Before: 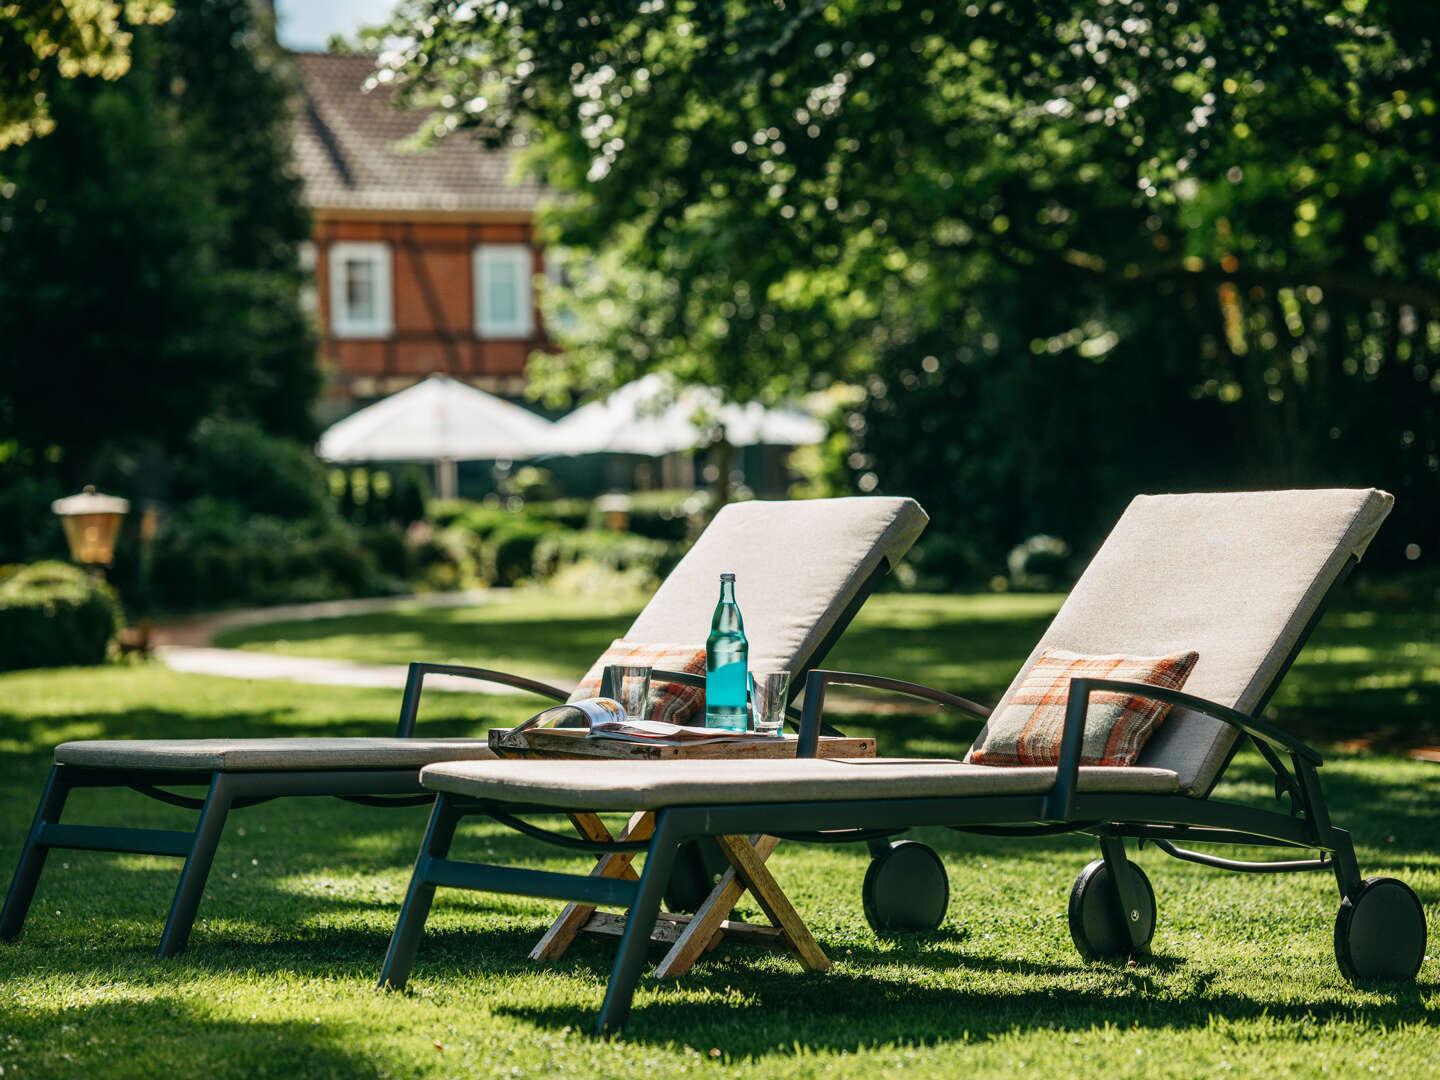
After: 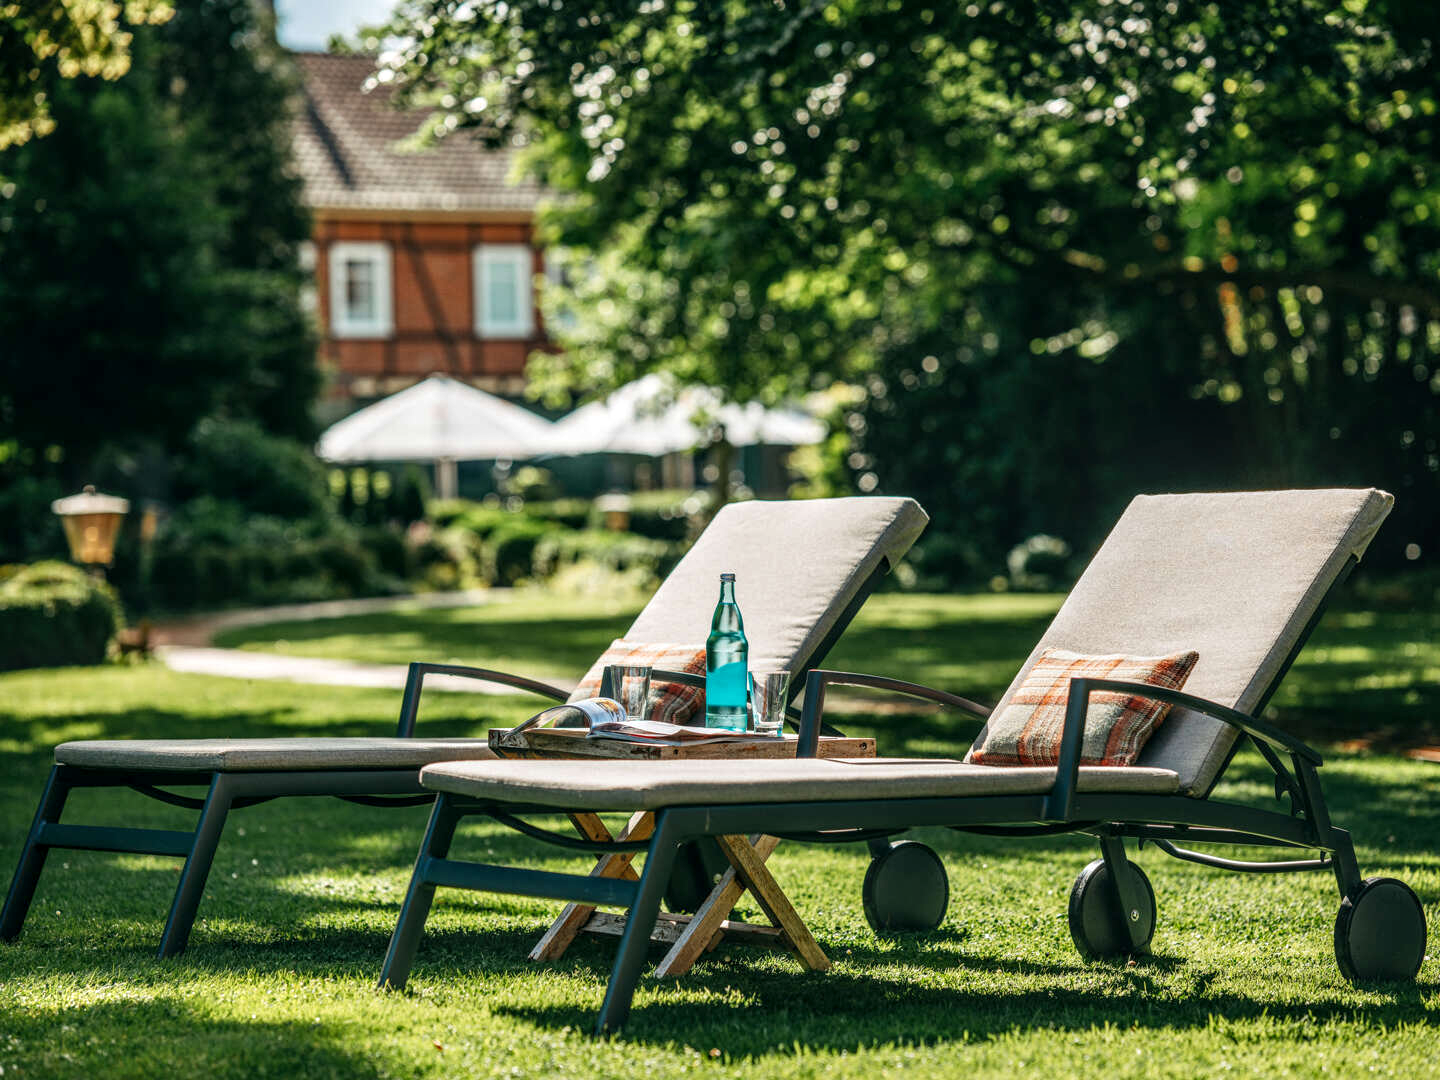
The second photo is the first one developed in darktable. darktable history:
exposure: exposure 0.127 EV, compensate highlight preservation false
local contrast: on, module defaults
